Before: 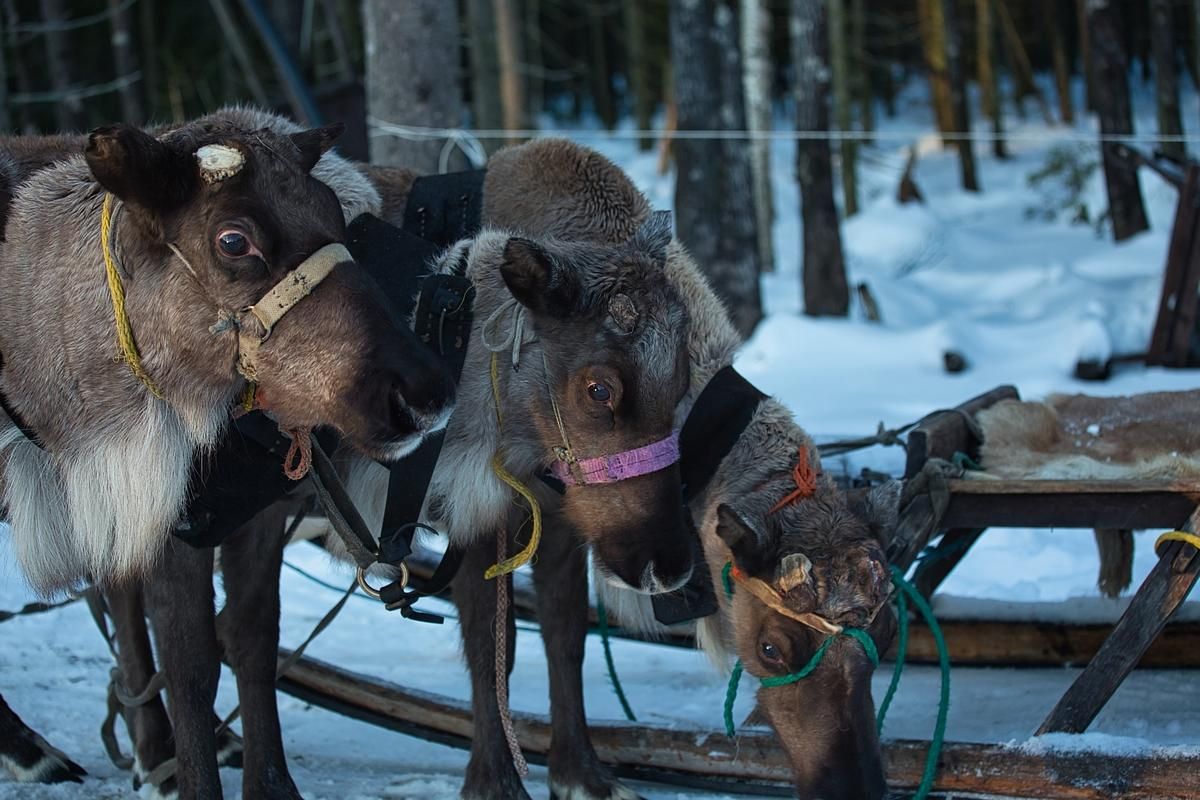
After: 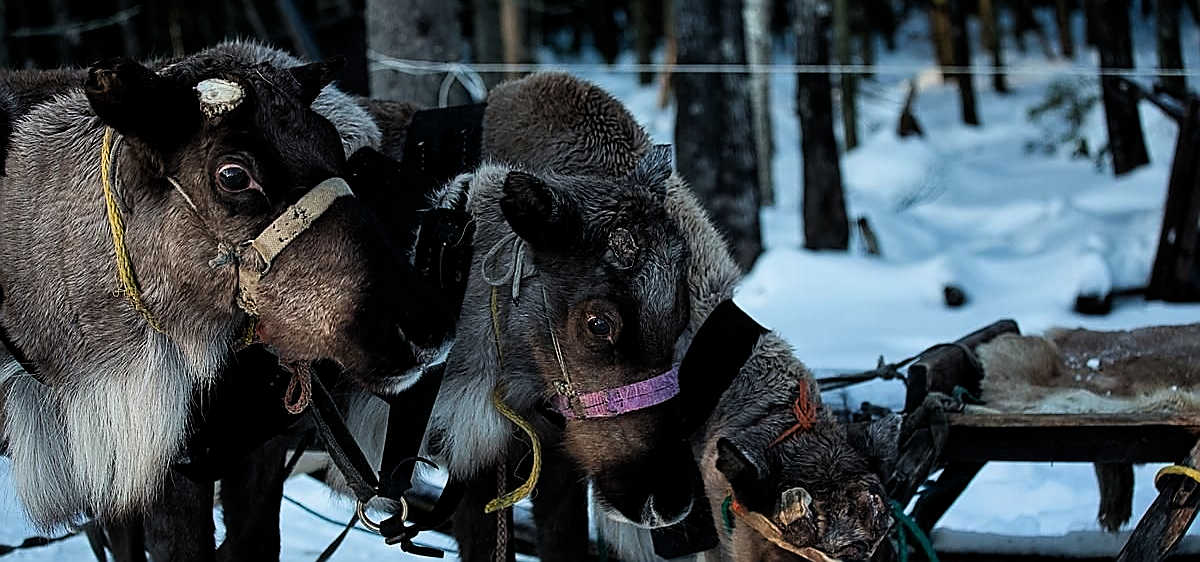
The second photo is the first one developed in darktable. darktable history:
exposure: exposure -0.153 EV, compensate highlight preservation false
sharpen: radius 1.412, amount 1.239, threshold 0.603
crop and rotate: top 8.306%, bottom 21.442%
filmic rgb: black relative exposure -8.66 EV, white relative exposure 2.7 EV, target black luminance 0%, target white luminance 99.928%, hardness 6.27, latitude 74.86%, contrast 1.316, highlights saturation mix -5.47%
